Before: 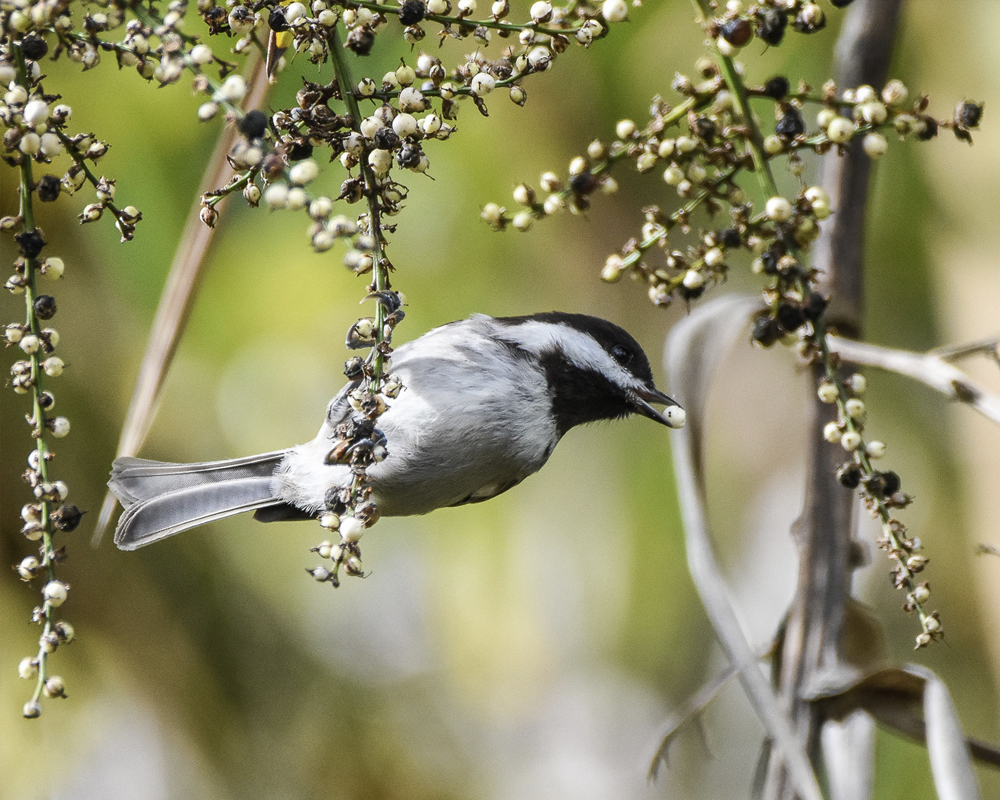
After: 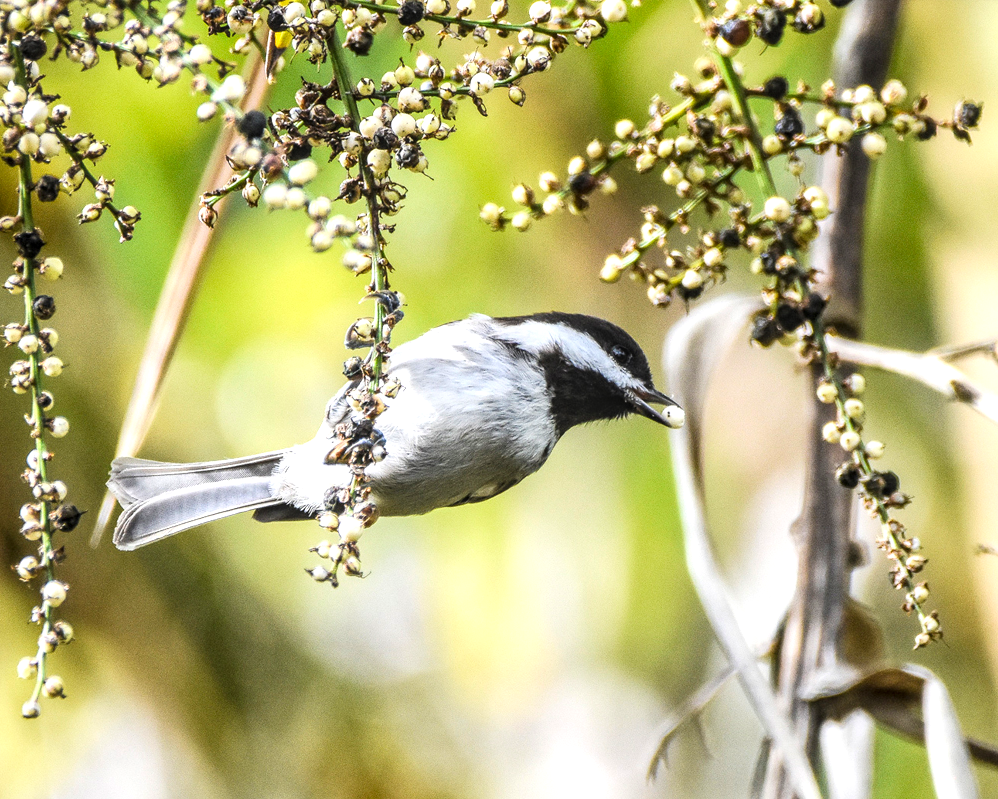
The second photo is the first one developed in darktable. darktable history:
tone curve: curves: ch0 [(0, 0) (0.004, 0.001) (0.133, 0.112) (0.325, 0.362) (0.832, 0.893) (1, 1)], color space Lab, linked channels, preserve colors none
crop and rotate: left 0.126%
local contrast: on, module defaults
exposure: exposure 0.6 EV, compensate highlight preservation false
